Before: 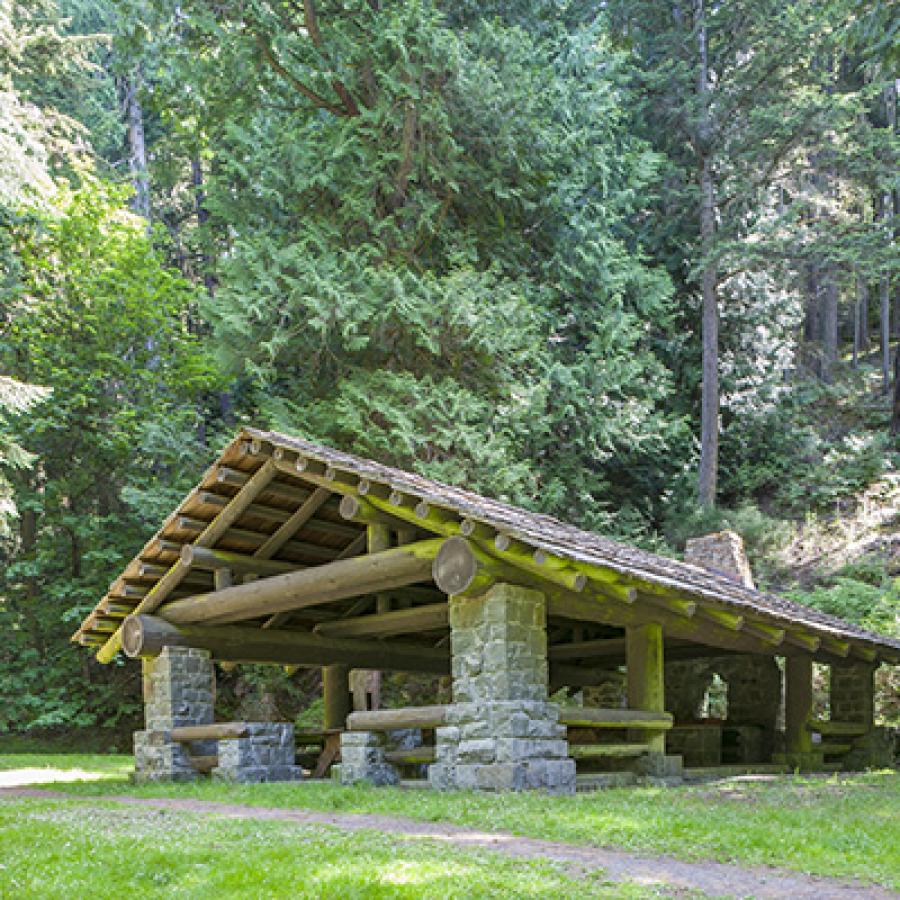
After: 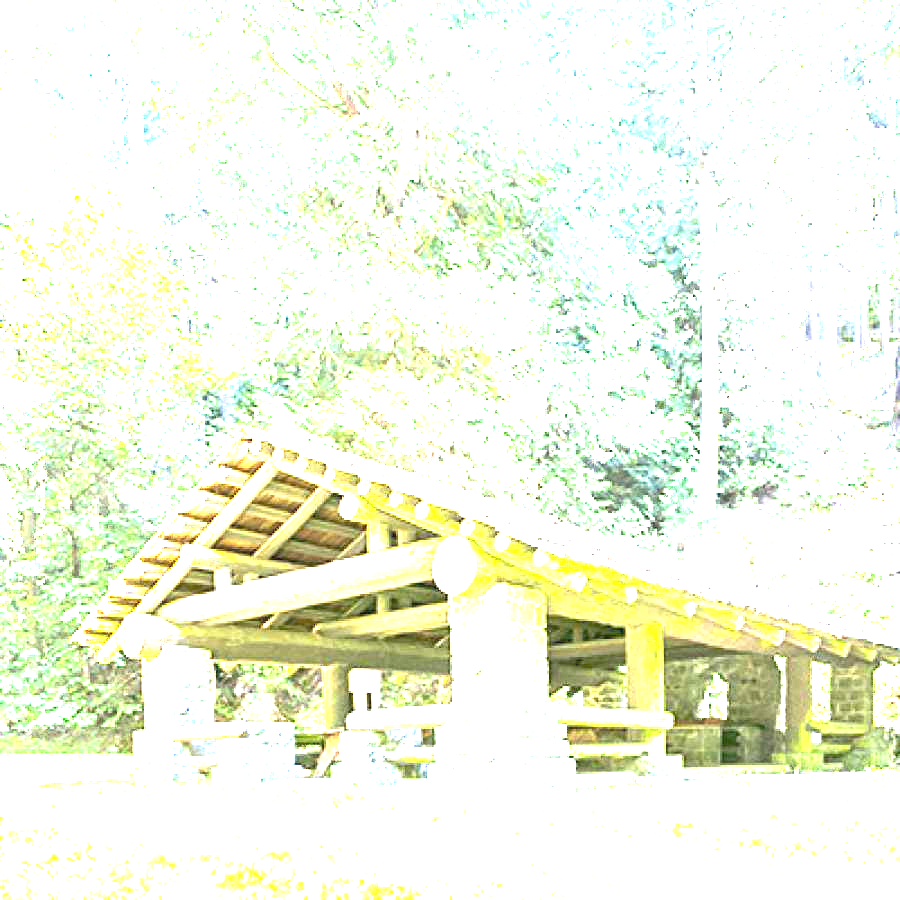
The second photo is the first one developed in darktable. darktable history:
exposure: black level correction 0, exposure 4.1 EV, compensate highlight preservation false
